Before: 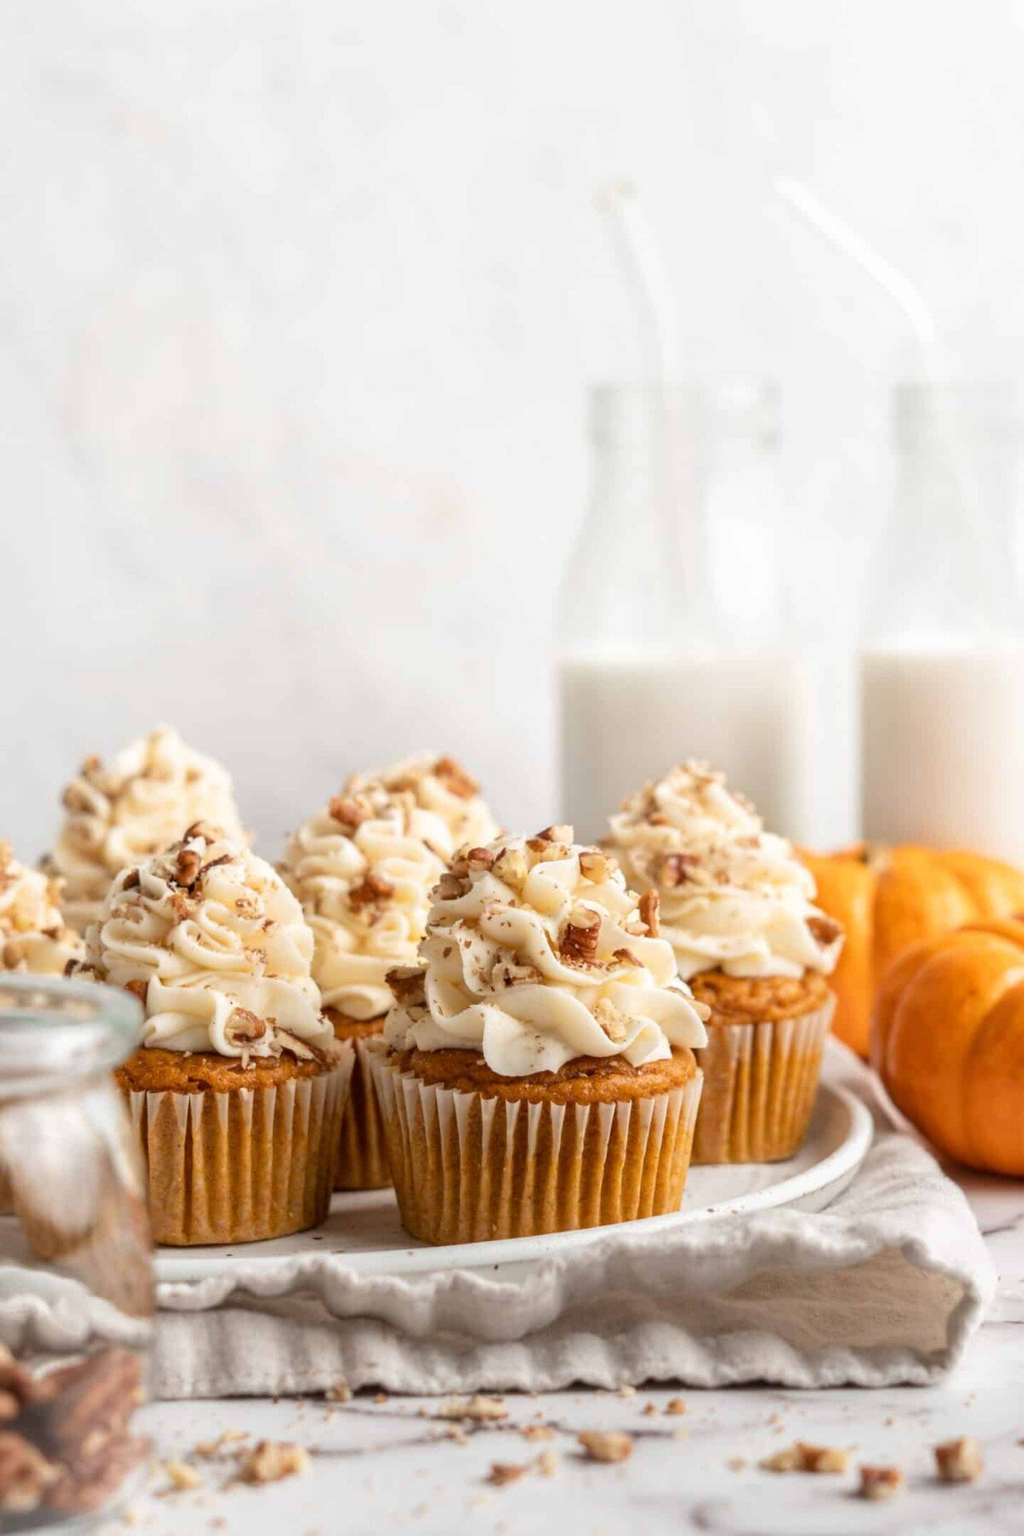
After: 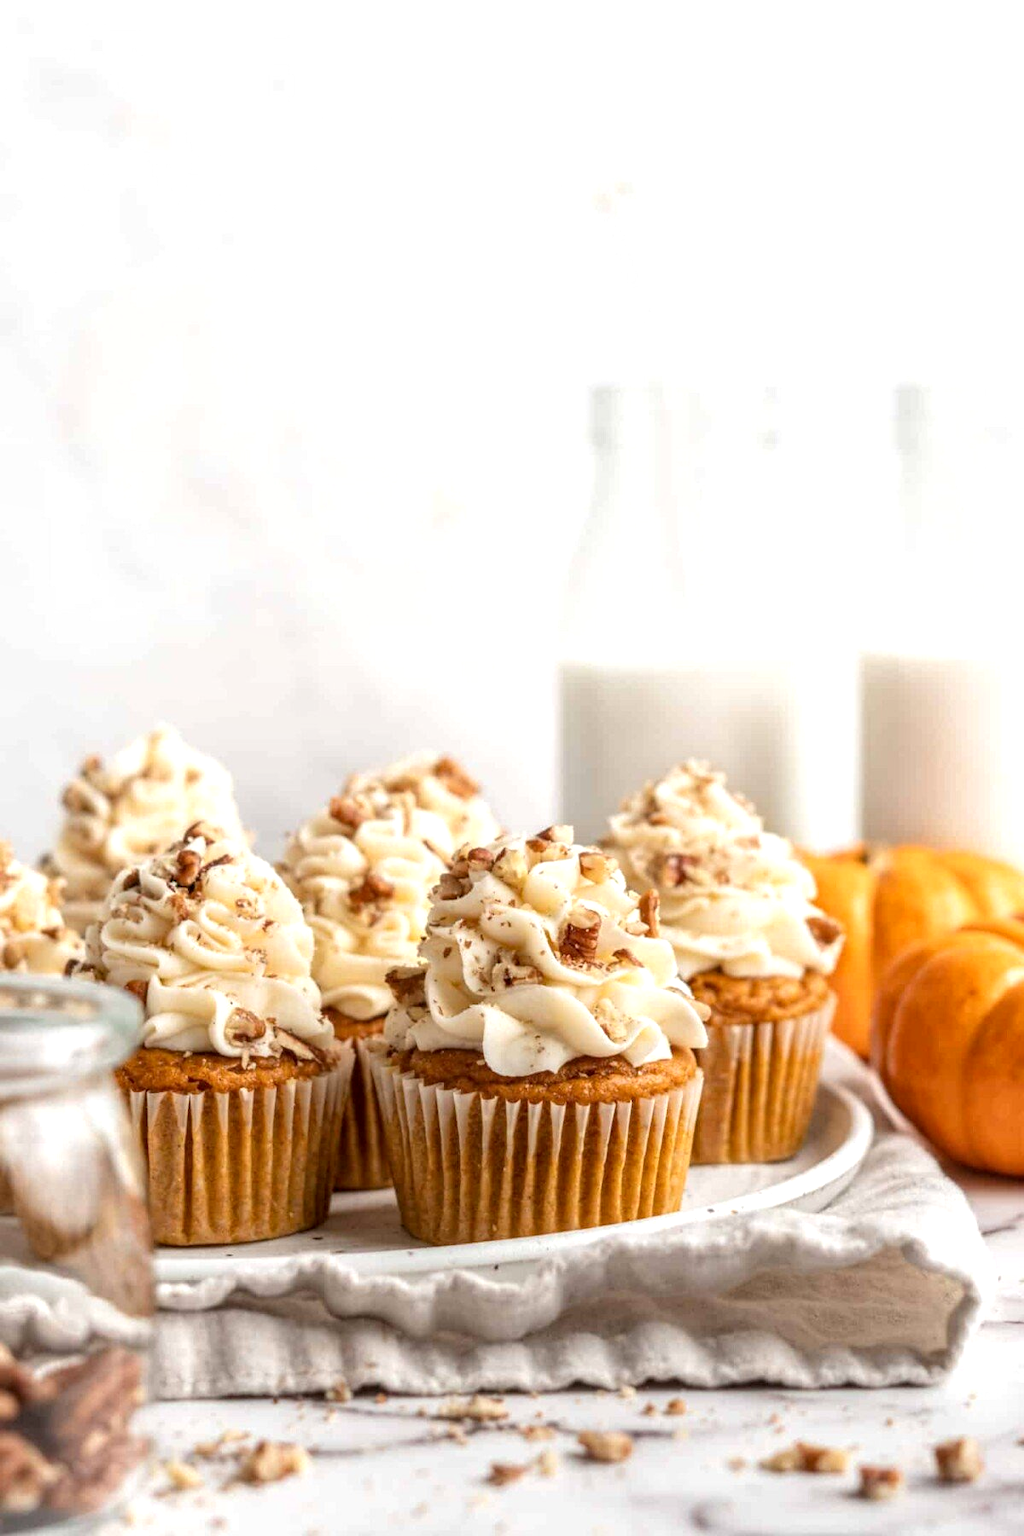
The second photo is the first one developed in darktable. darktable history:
exposure: exposure 0.261 EV, compensate exposure bias true, compensate highlight preservation false
local contrast: on, module defaults
